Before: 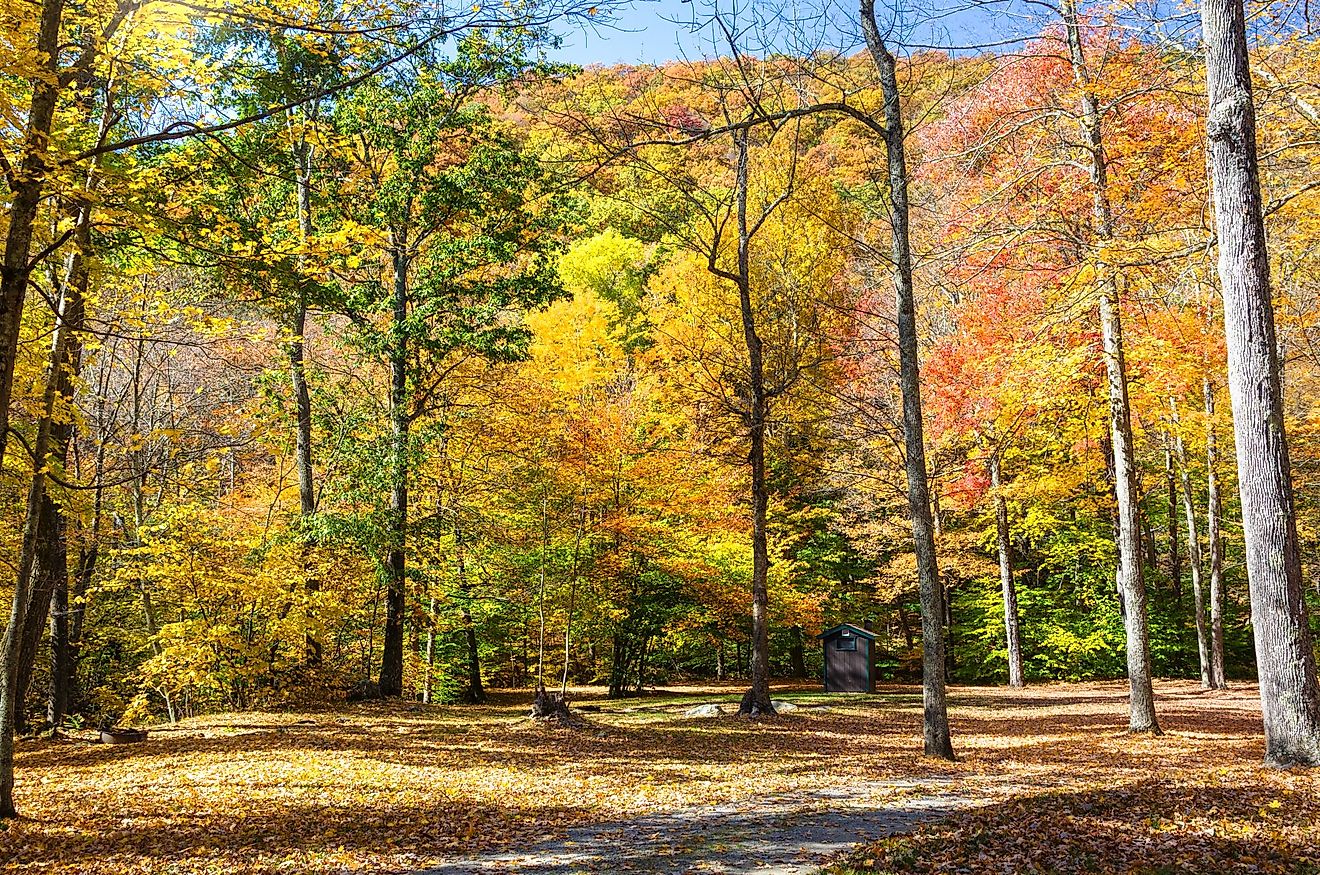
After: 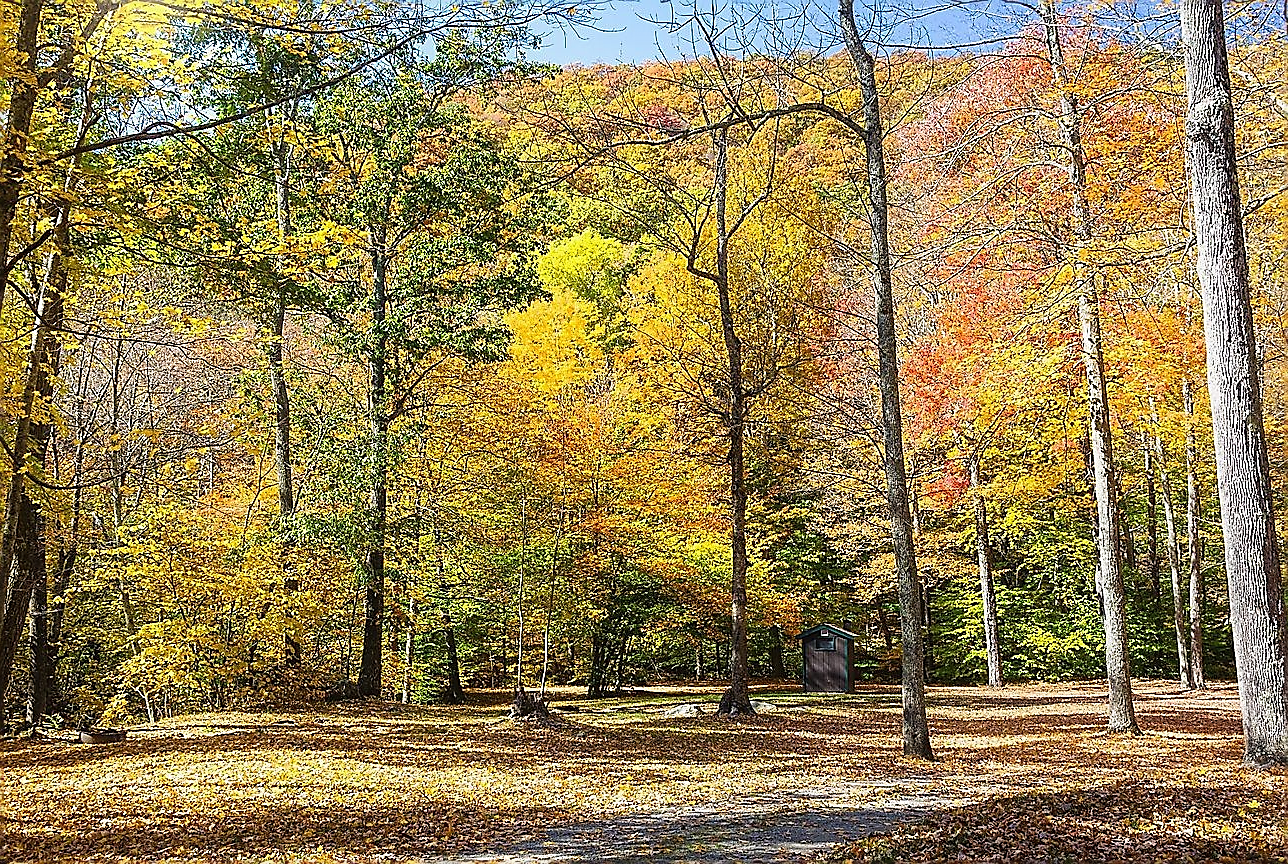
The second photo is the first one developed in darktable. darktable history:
crop and rotate: left 1.706%, right 0.646%, bottom 1.249%
sharpen: radius 1.368, amount 1.247, threshold 0.748
contrast equalizer: y [[0.6 ×6], [0.55 ×6], [0 ×6], [0 ×6], [0 ×6]], mix -0.205
